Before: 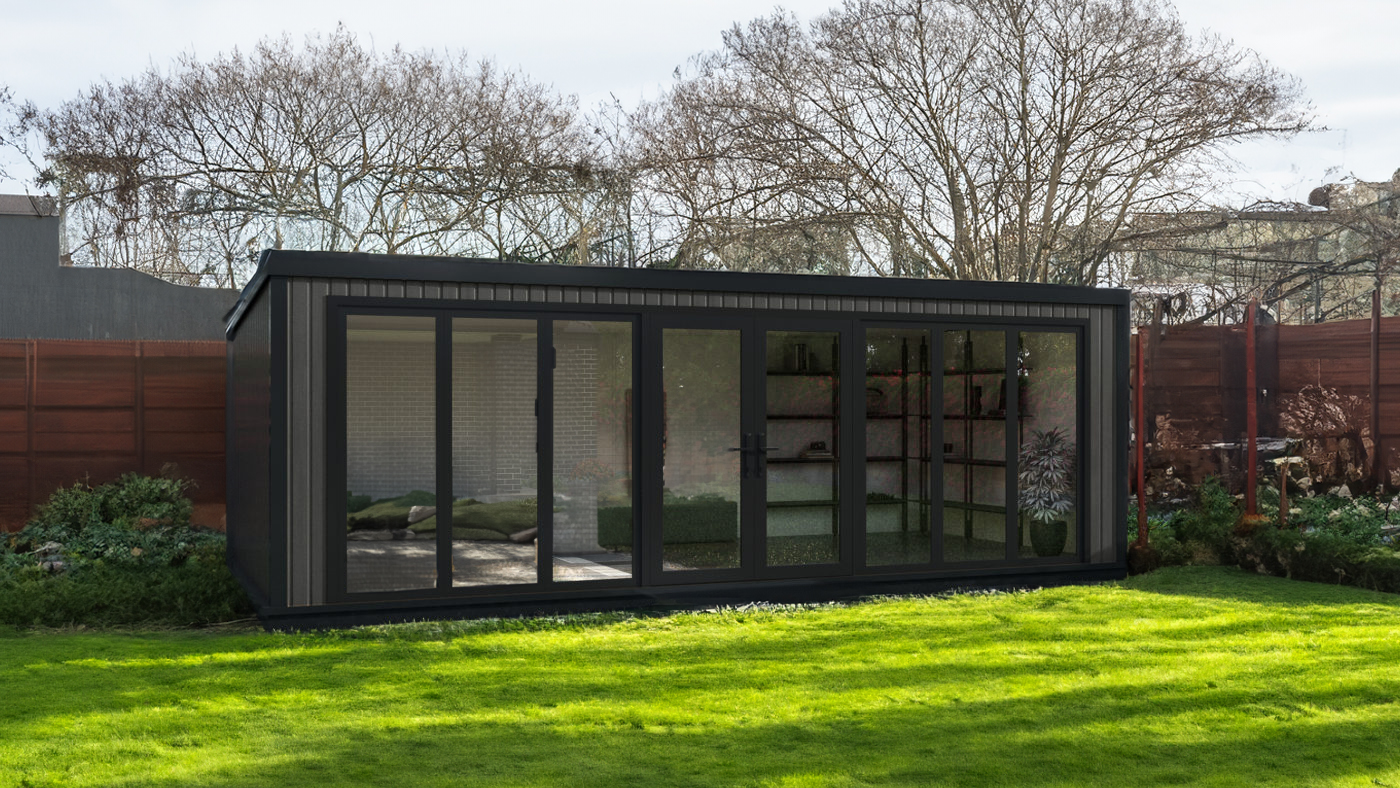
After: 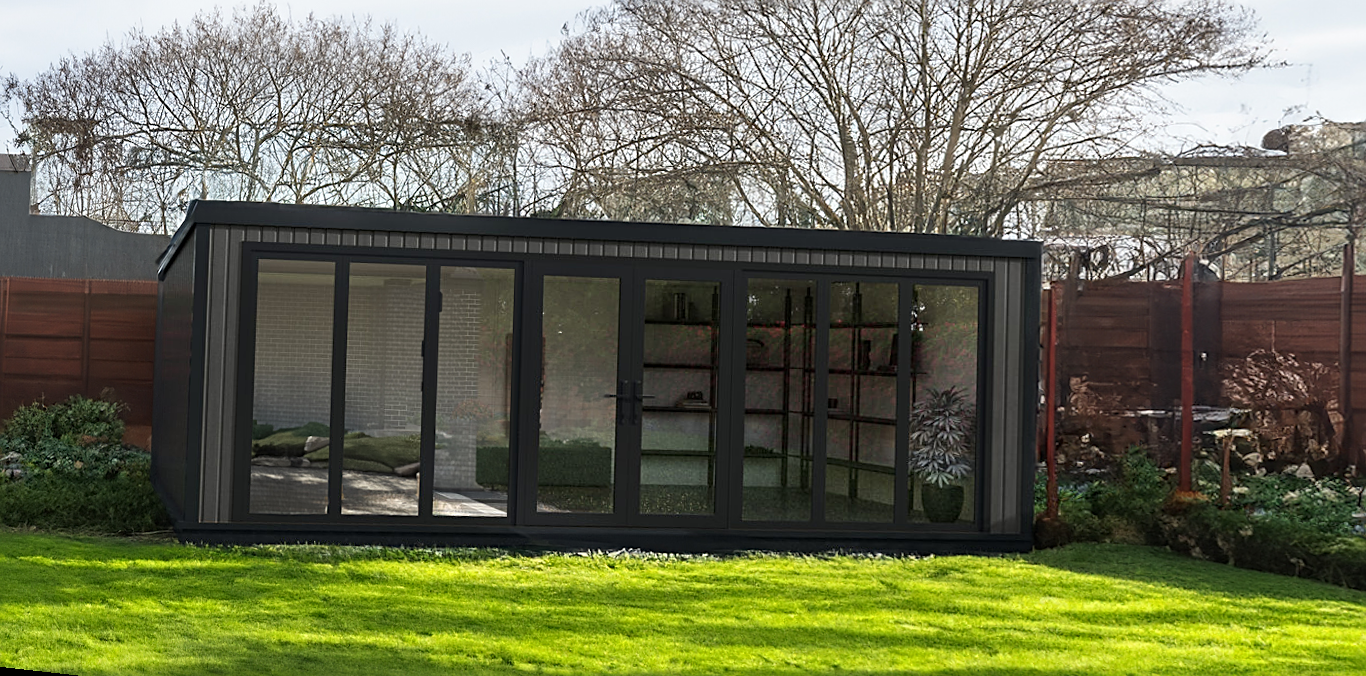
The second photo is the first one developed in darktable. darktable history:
white balance: emerald 1
rotate and perspective: rotation 1.69°, lens shift (vertical) -0.023, lens shift (horizontal) -0.291, crop left 0.025, crop right 0.988, crop top 0.092, crop bottom 0.842
sharpen: on, module defaults
